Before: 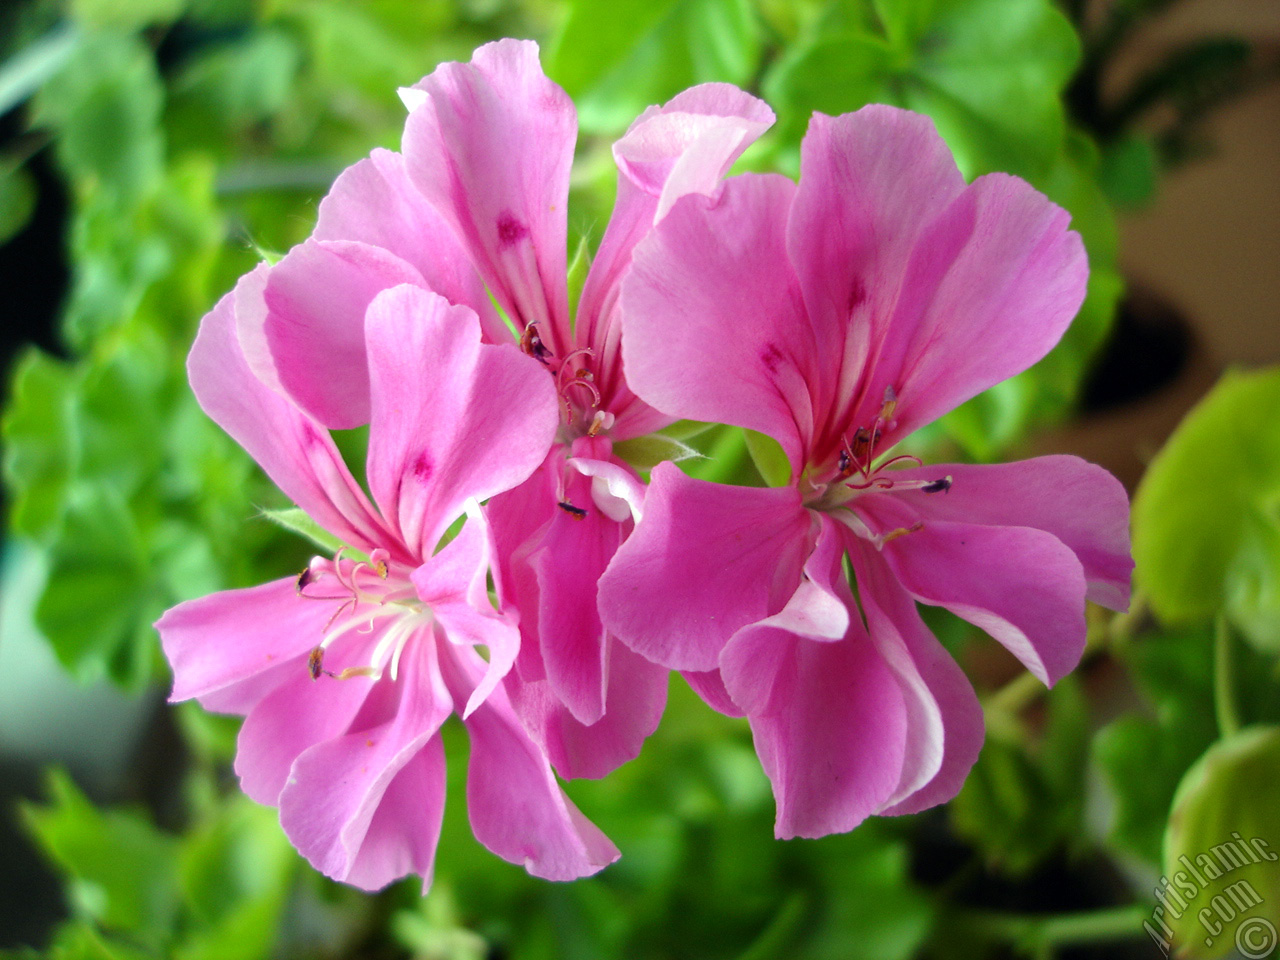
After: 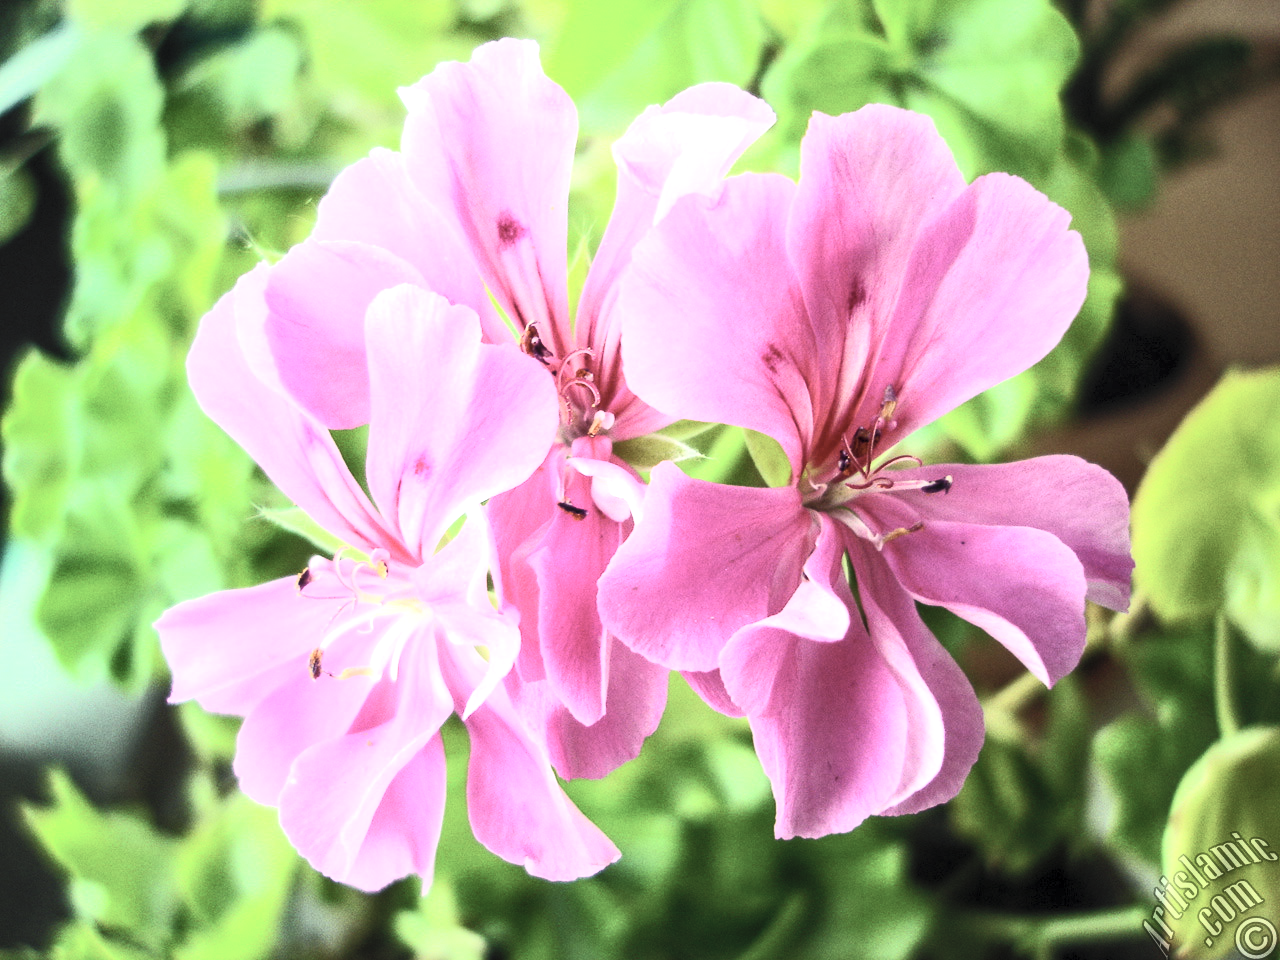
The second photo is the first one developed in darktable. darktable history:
local contrast: on, module defaults
tone equalizer: -8 EV -0.75 EV, -7 EV -0.7 EV, -6 EV -0.6 EV, -5 EV -0.4 EV, -3 EV 0.4 EV, -2 EV 0.6 EV, -1 EV 0.7 EV, +0 EV 0.75 EV, edges refinement/feathering 500, mask exposure compensation -1.57 EV, preserve details no
white balance: emerald 1
contrast brightness saturation: contrast 0.43, brightness 0.56, saturation -0.19
